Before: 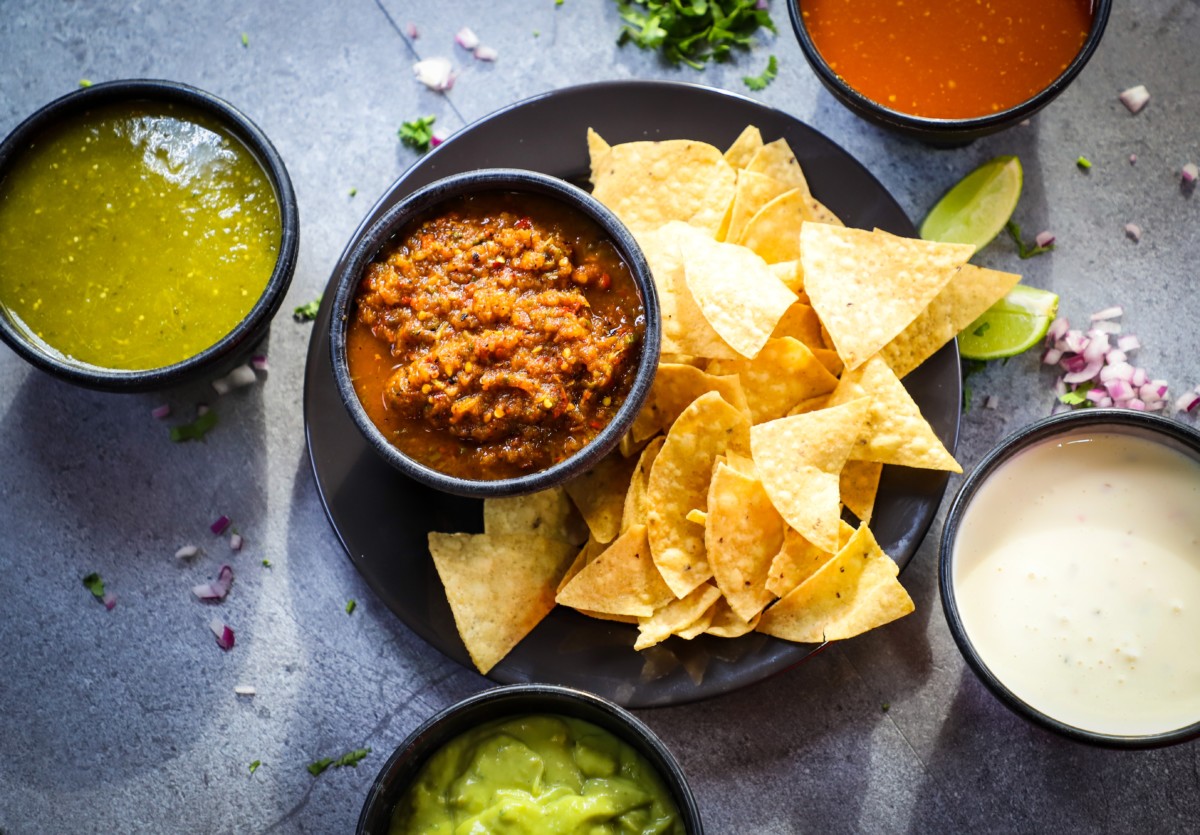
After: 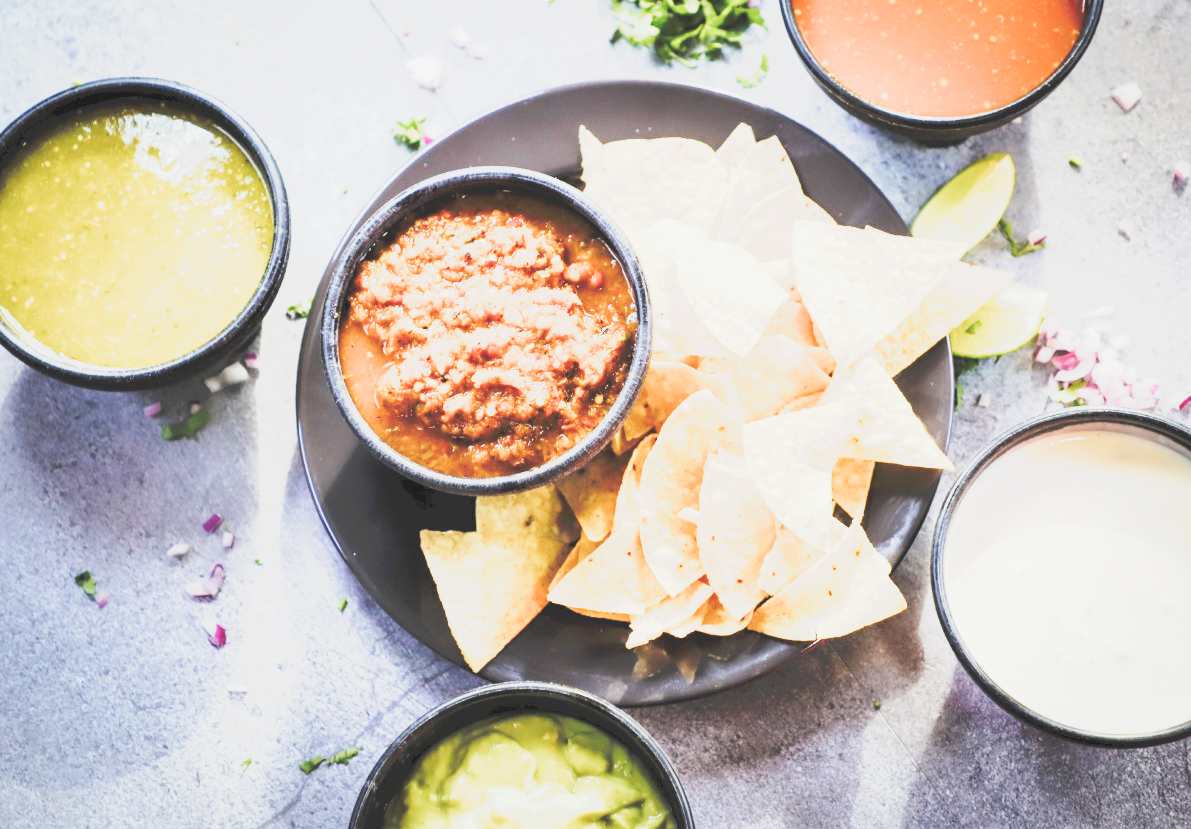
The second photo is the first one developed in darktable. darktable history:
crop and rotate: left 0.712%, top 0.254%, bottom 0.401%
tone curve: curves: ch0 [(0, 0) (0.003, 0.202) (0.011, 0.205) (0.025, 0.222) (0.044, 0.258) (0.069, 0.298) (0.1, 0.321) (0.136, 0.333) (0.177, 0.38) (0.224, 0.439) (0.277, 0.51) (0.335, 0.594) (0.399, 0.675) (0.468, 0.743) (0.543, 0.805) (0.623, 0.861) (0.709, 0.905) (0.801, 0.931) (0.898, 0.941) (1, 1)], preserve colors none
exposure: exposure 1 EV, compensate highlight preservation false
filmic rgb: black relative exposure -7.65 EV, white relative exposure 4.56 EV, hardness 3.61, color science v4 (2020)
